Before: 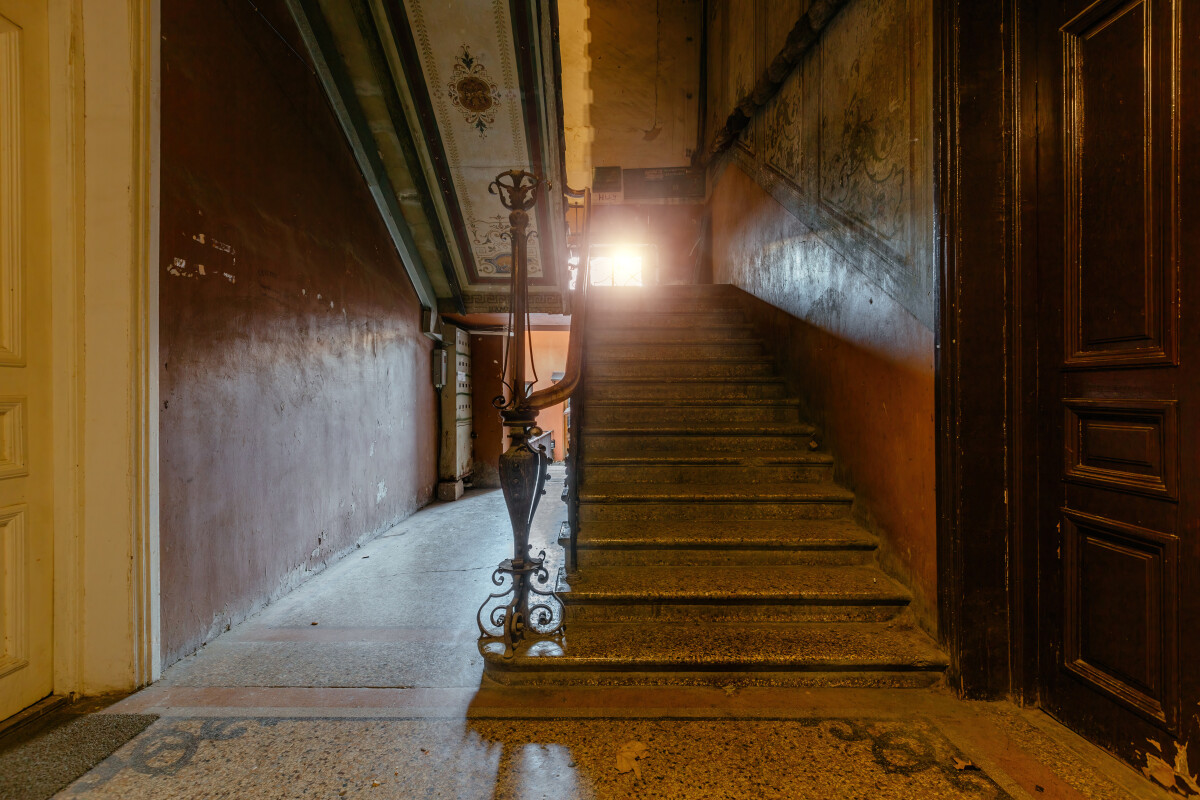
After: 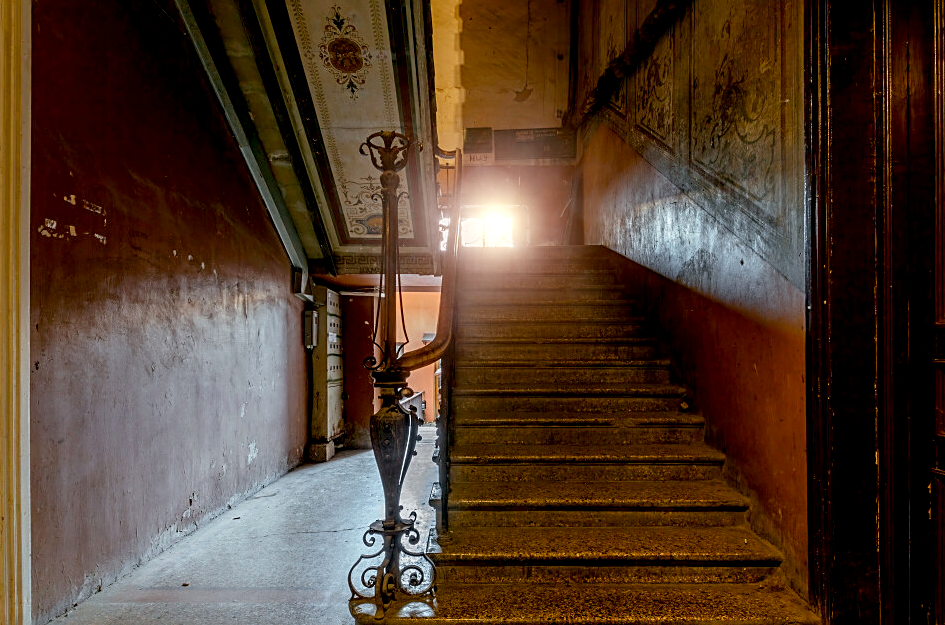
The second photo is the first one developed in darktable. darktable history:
crop and rotate: left 10.77%, top 5.1%, right 10.41%, bottom 16.76%
sharpen: on, module defaults
exposure: black level correction 0.009, exposure 0.119 EV, compensate highlight preservation false
